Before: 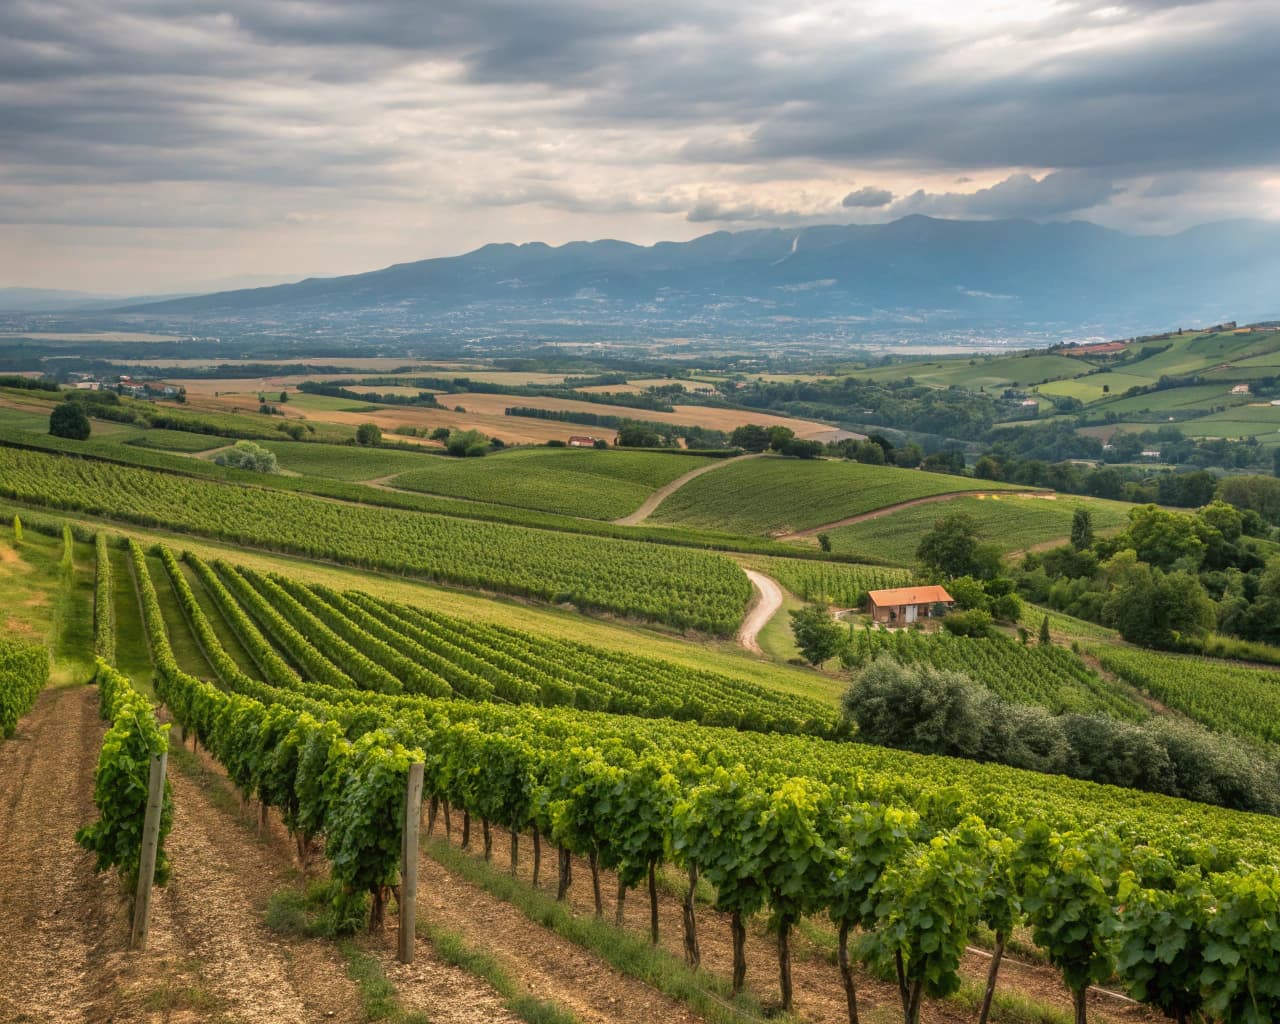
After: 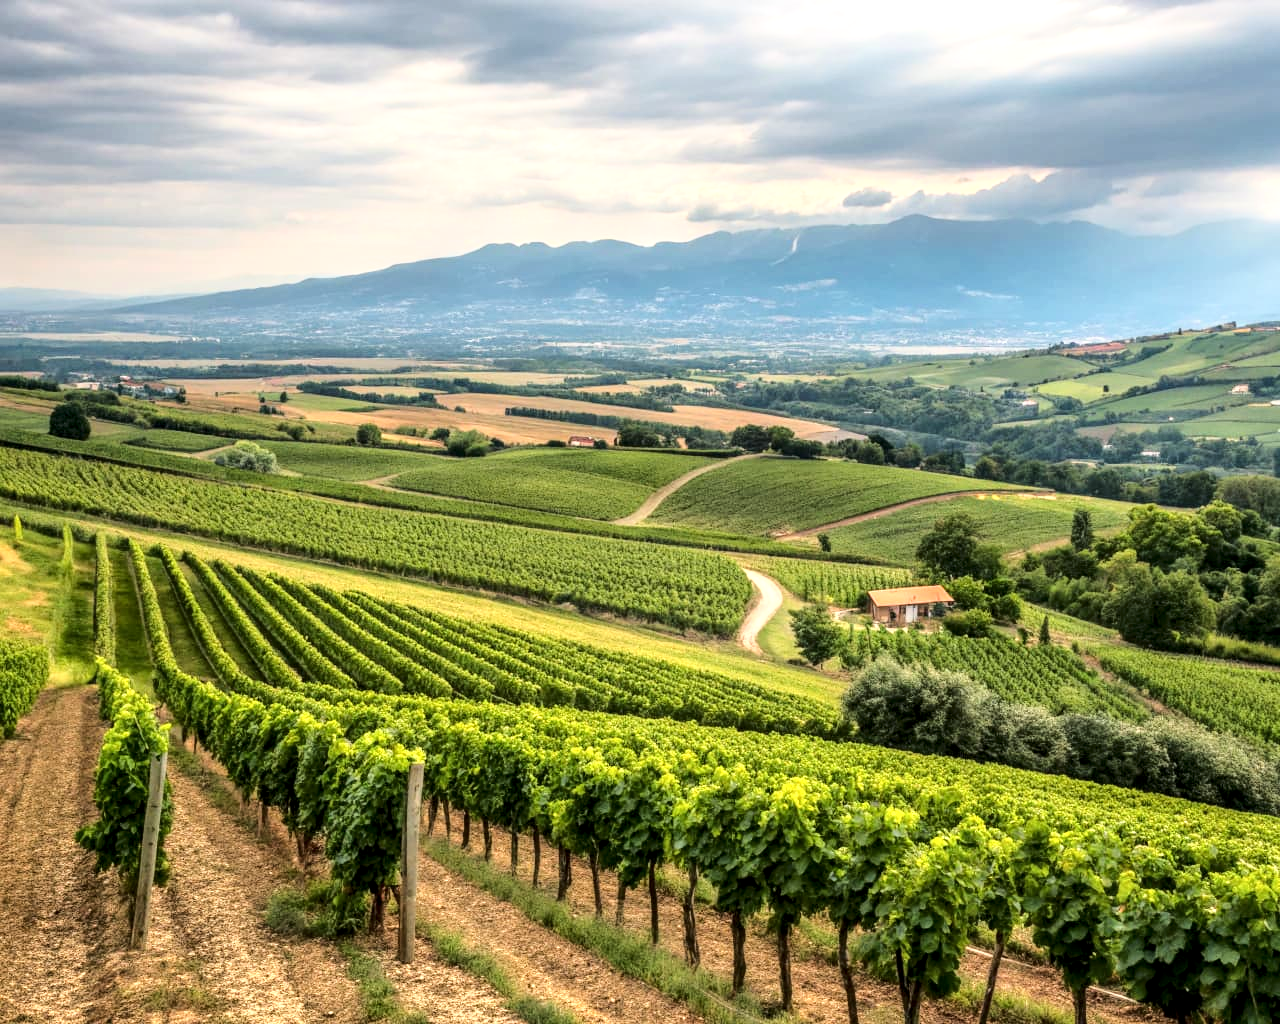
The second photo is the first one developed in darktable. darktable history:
base curve: curves: ch0 [(0, 0) (0.028, 0.03) (0.121, 0.232) (0.46, 0.748) (0.859, 0.968) (1, 1)], preserve colors average RGB
local contrast: highlights 89%, shadows 81%
